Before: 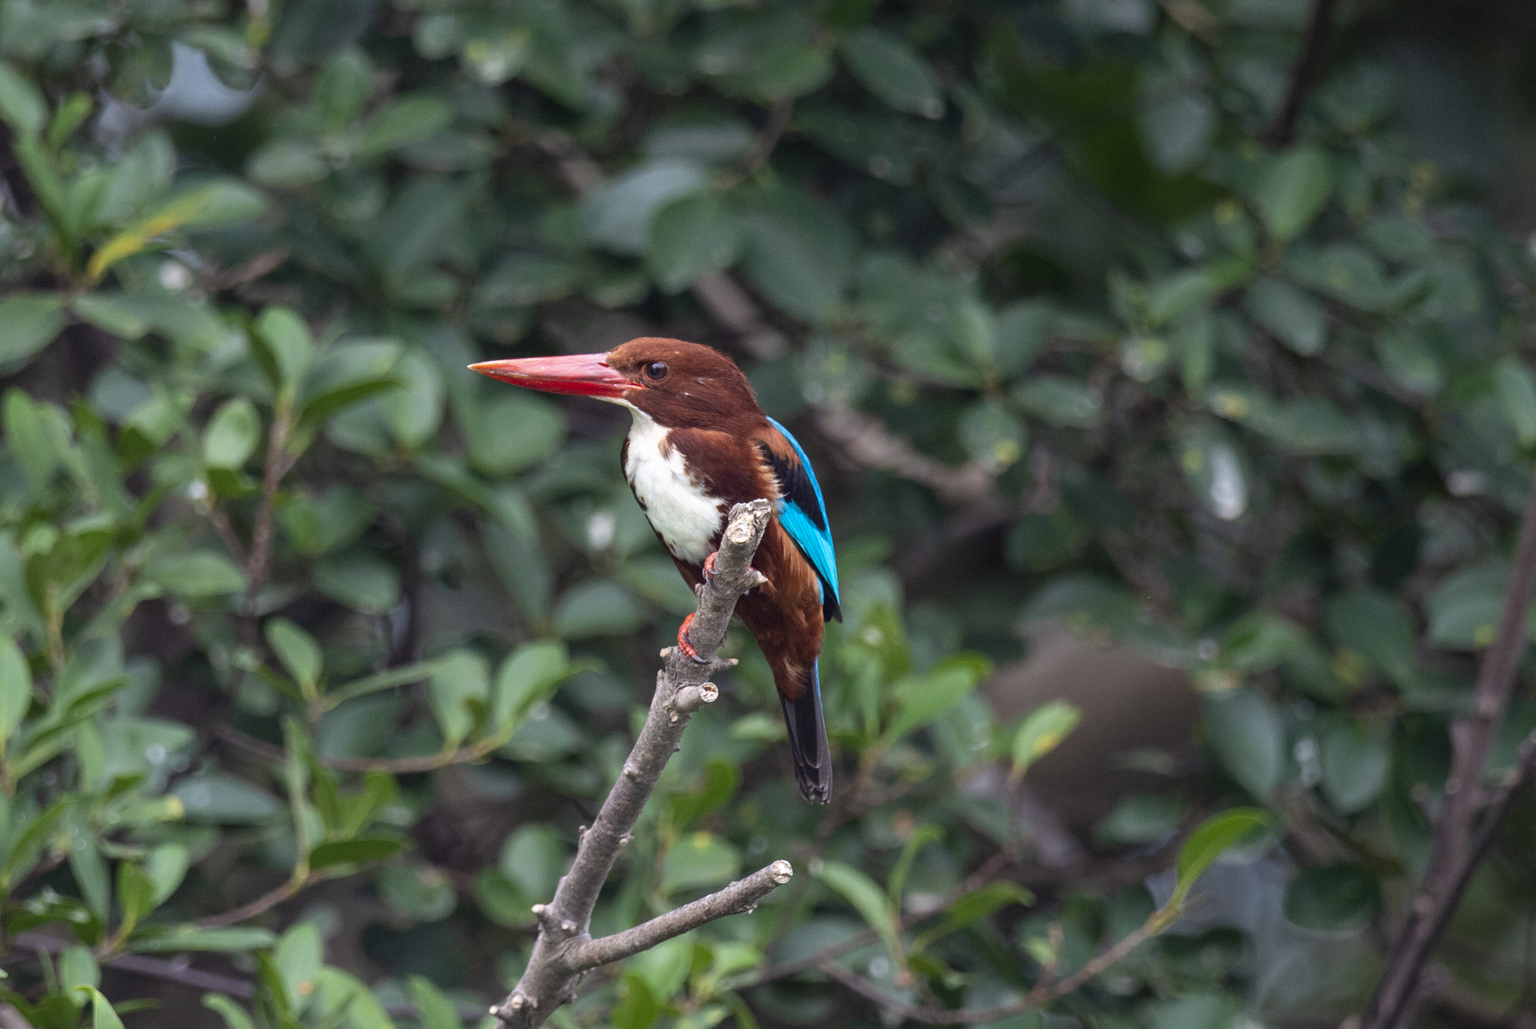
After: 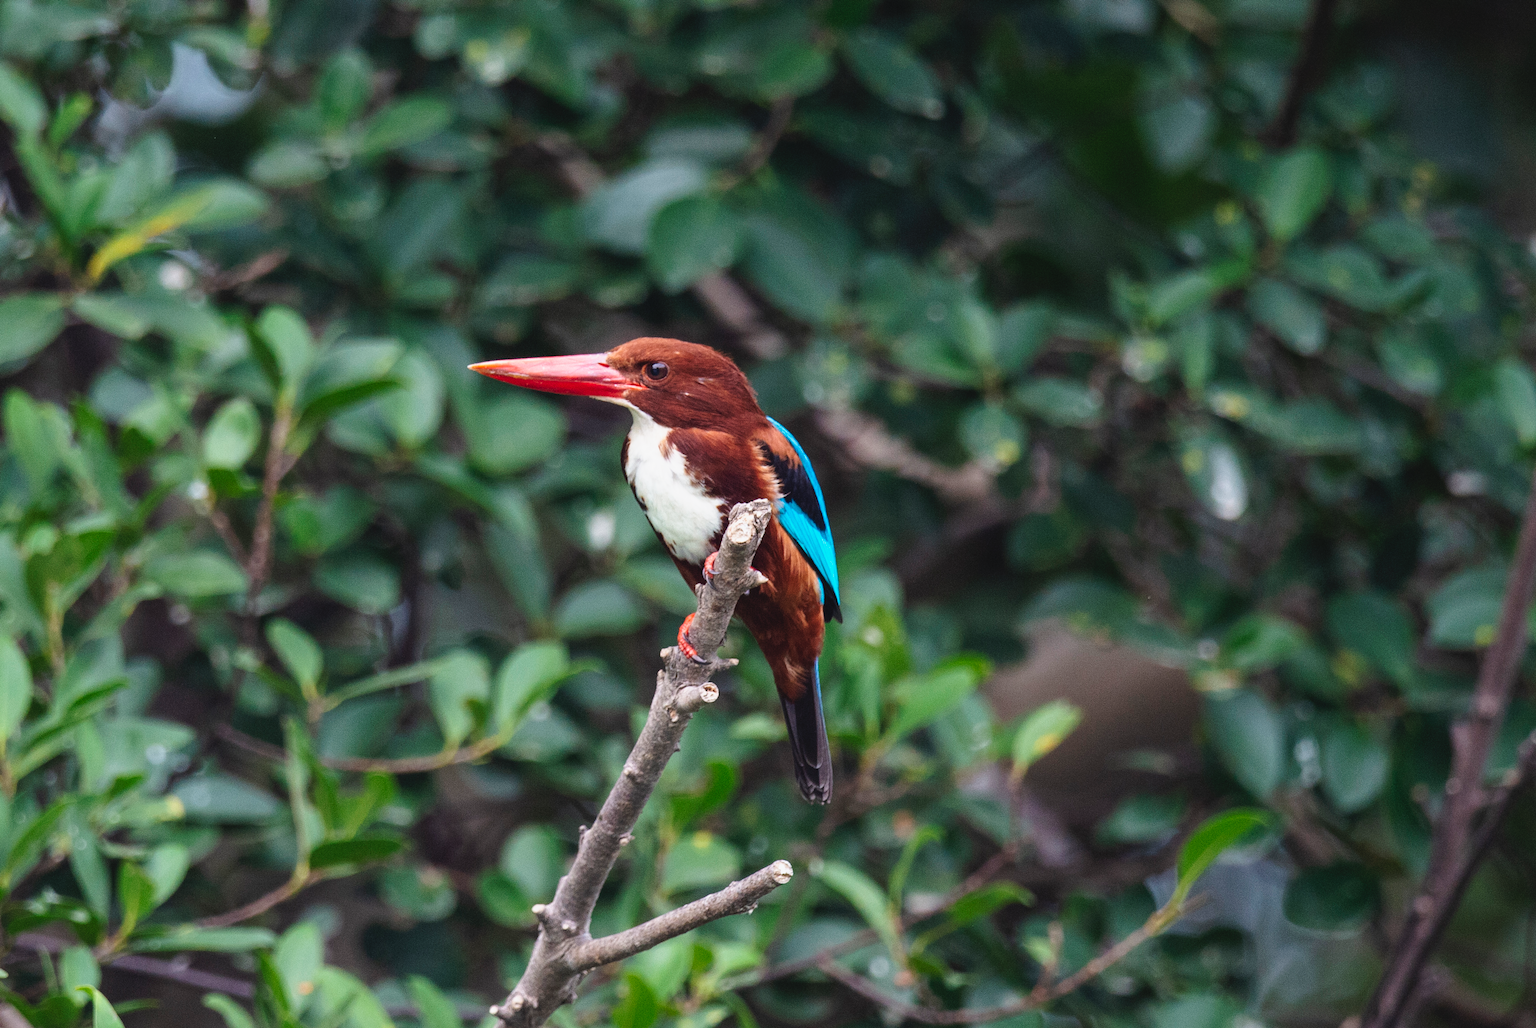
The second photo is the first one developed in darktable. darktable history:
tone curve: curves: ch0 [(0, 0.039) (0.104, 0.103) (0.273, 0.267) (0.448, 0.487) (0.704, 0.761) (0.886, 0.922) (0.994, 0.971)]; ch1 [(0, 0) (0.335, 0.298) (0.446, 0.413) (0.485, 0.487) (0.515, 0.503) (0.566, 0.563) (0.641, 0.655) (1, 1)]; ch2 [(0, 0) (0.314, 0.301) (0.421, 0.411) (0.502, 0.494) (0.528, 0.54) (0.557, 0.559) (0.612, 0.62) (0.722, 0.686) (1, 1)], preserve colors none
